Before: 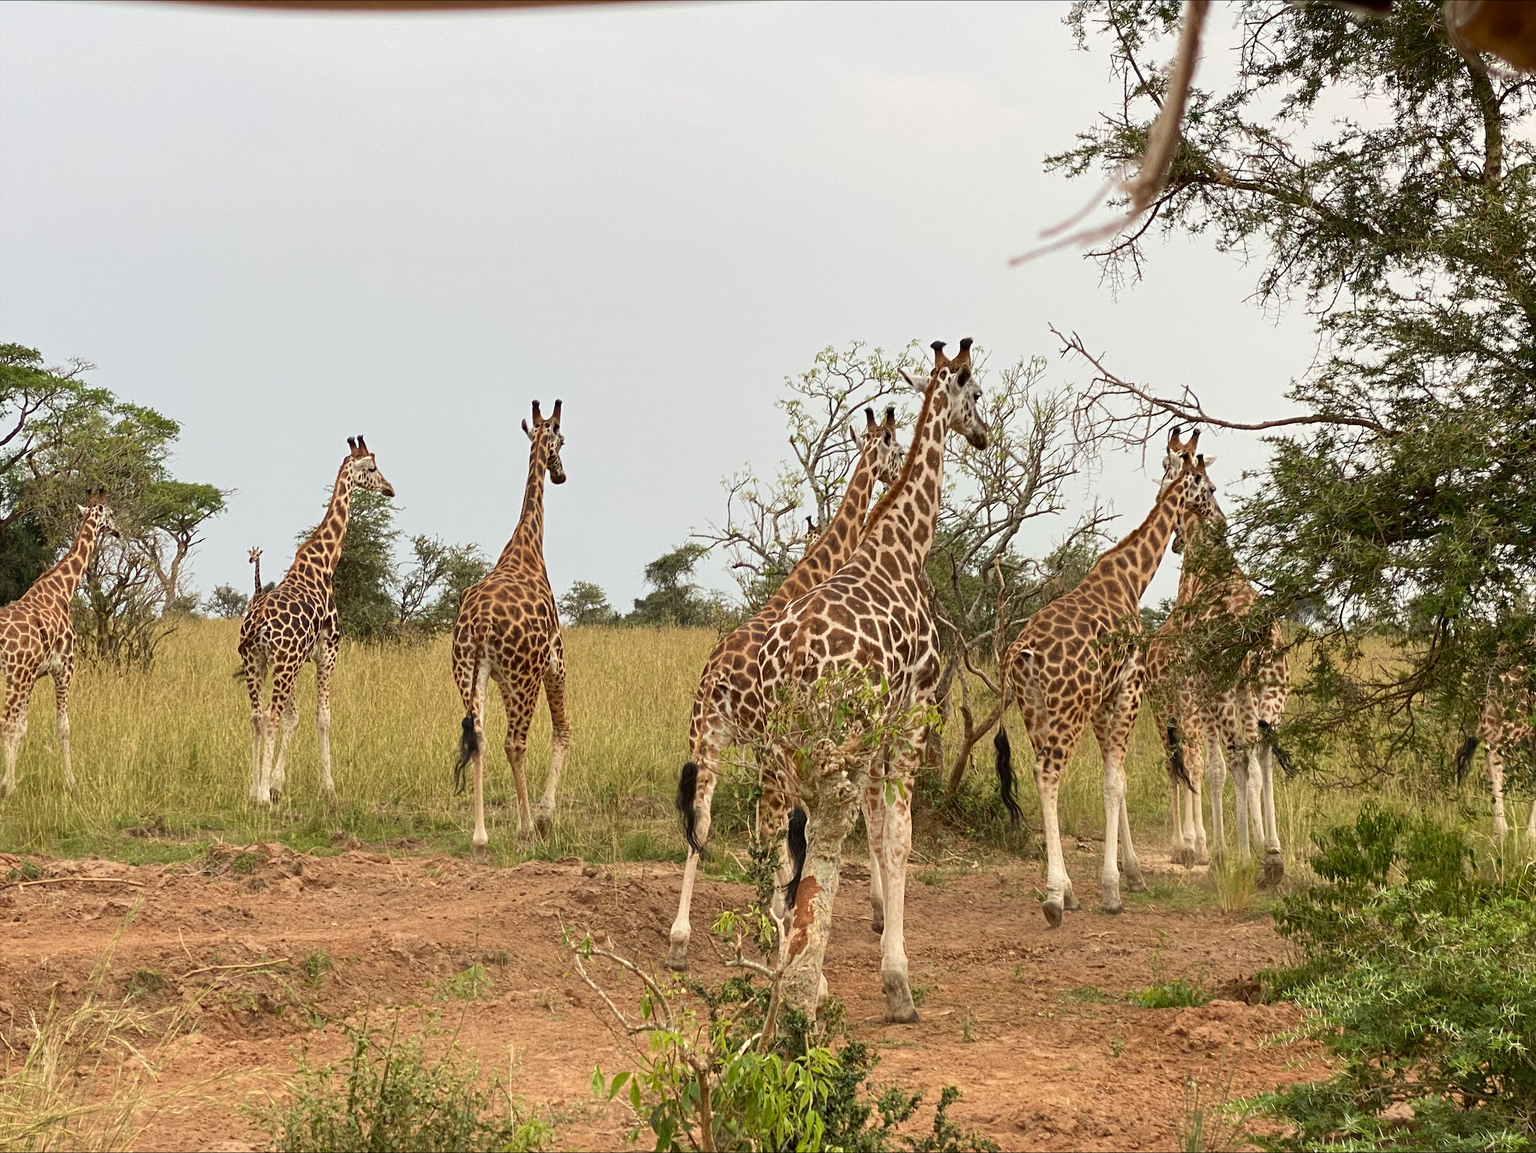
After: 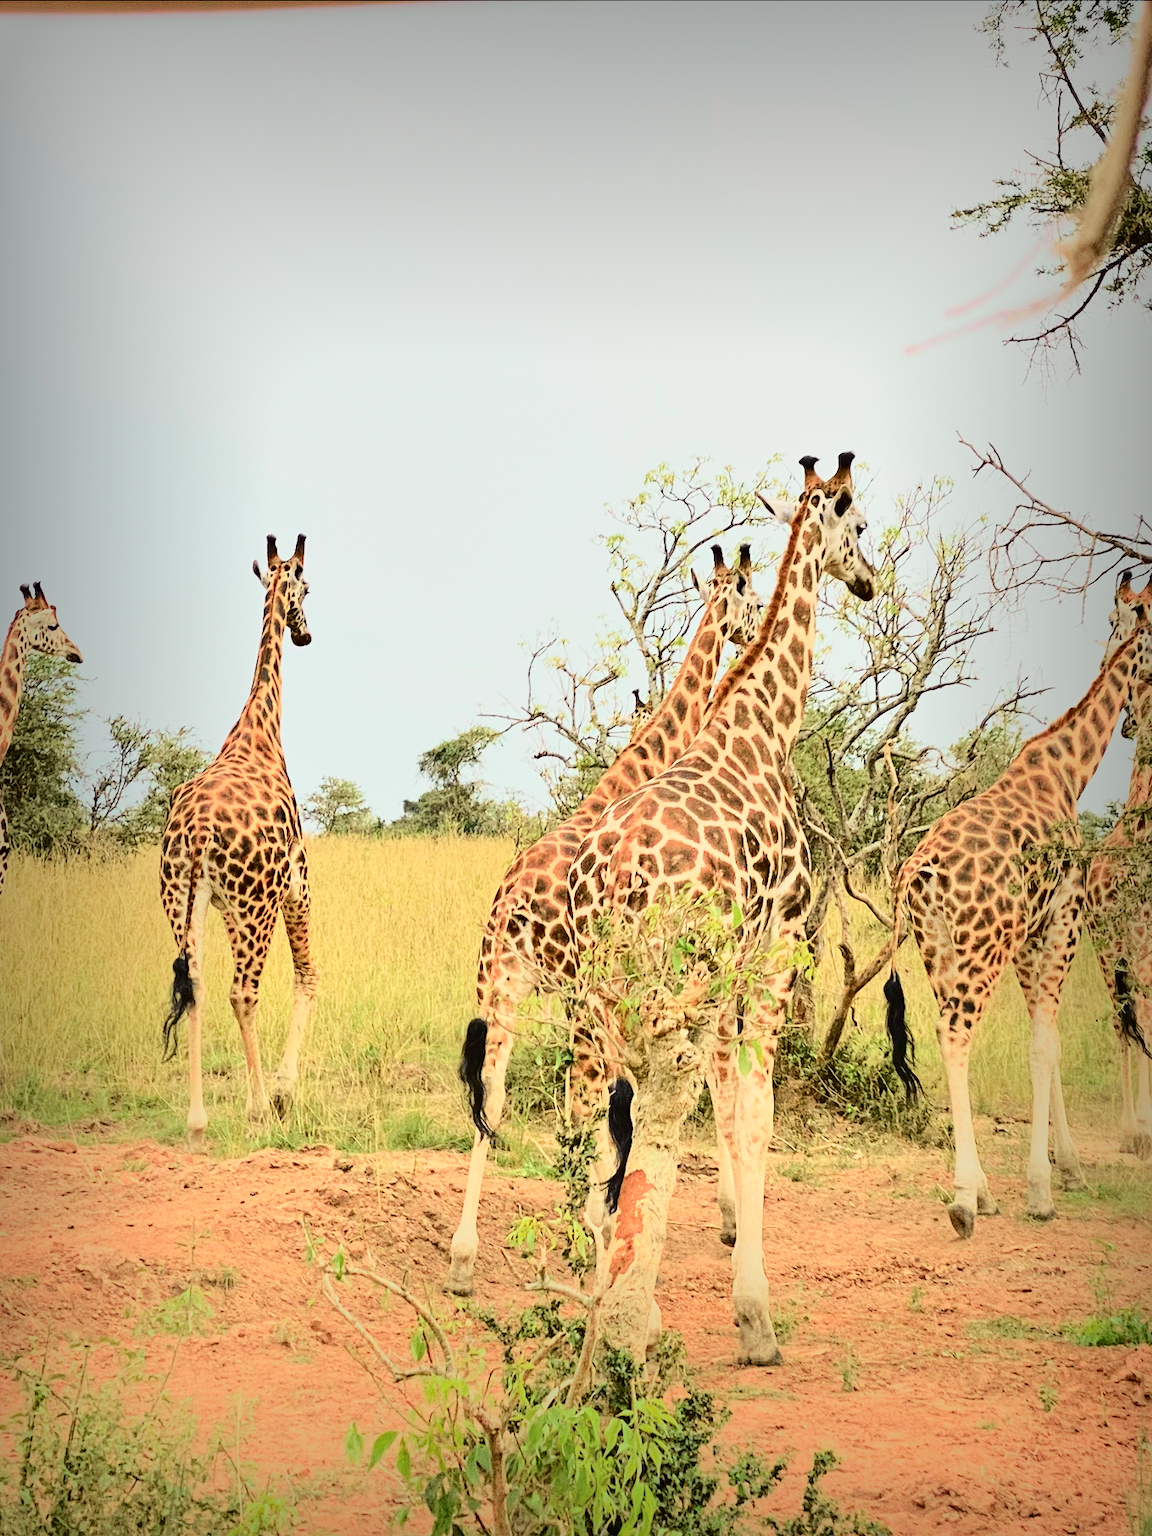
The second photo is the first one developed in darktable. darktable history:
base curve: curves: ch0 [(0, 0) (0.028, 0.03) (0.121, 0.232) (0.46, 0.748) (0.859, 0.968) (1, 1)]
tone curve: curves: ch0 [(0, 0.022) (0.114, 0.083) (0.281, 0.315) (0.447, 0.557) (0.588, 0.711) (0.786, 0.839) (0.999, 0.949)]; ch1 [(0, 0) (0.389, 0.352) (0.458, 0.433) (0.486, 0.474) (0.509, 0.505) (0.535, 0.53) (0.555, 0.557) (0.586, 0.622) (0.677, 0.724) (1, 1)]; ch2 [(0, 0) (0.369, 0.388) (0.449, 0.431) (0.501, 0.5) (0.528, 0.52) (0.561, 0.59) (0.697, 0.721) (1, 1)], color space Lab, independent channels, preserve colors none
exposure: exposure 0.367 EV, compensate highlight preservation false
crop: left 21.674%, right 22.086%
vignetting: fall-off start 53.2%, brightness -0.594, saturation 0, automatic ratio true, width/height ratio 1.313, shape 0.22, unbound false
shadows and highlights: shadows 32, highlights -32, soften with gaussian
contrast brightness saturation: saturation -0.1
